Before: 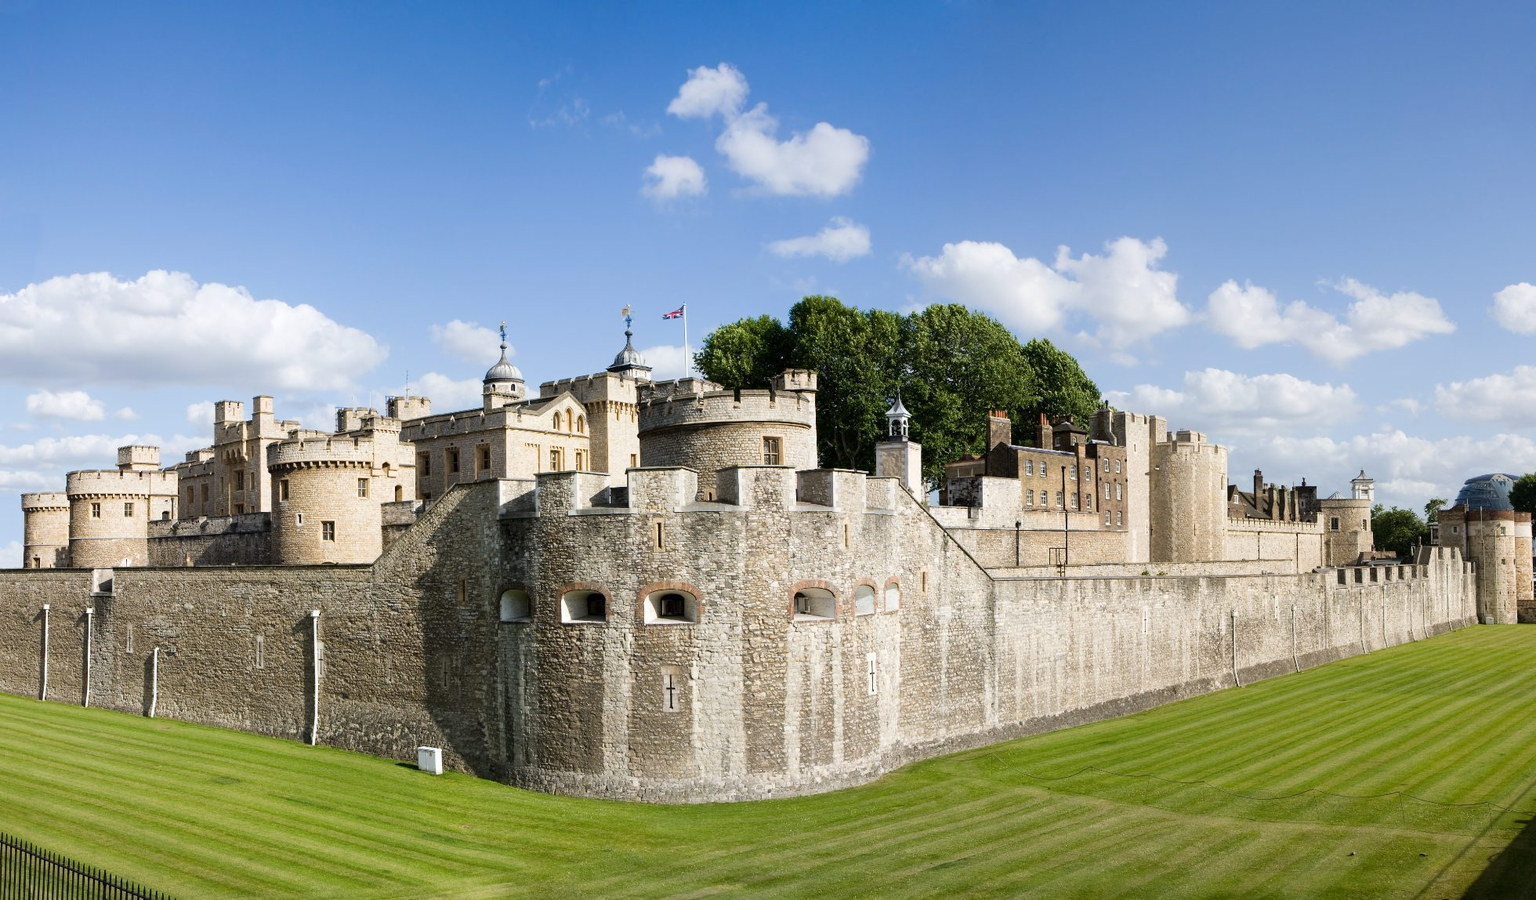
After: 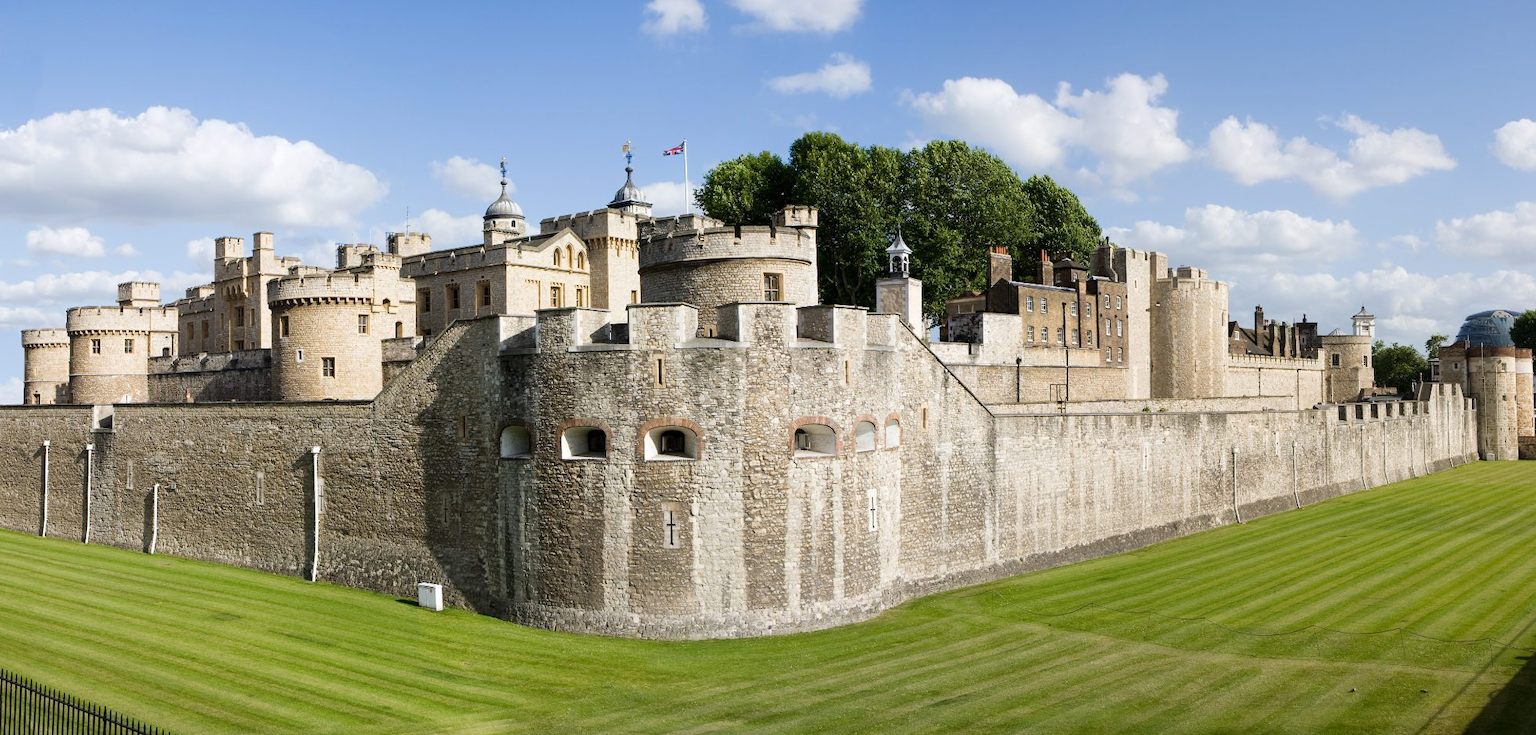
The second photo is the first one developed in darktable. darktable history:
crop and rotate: top 18.245%
